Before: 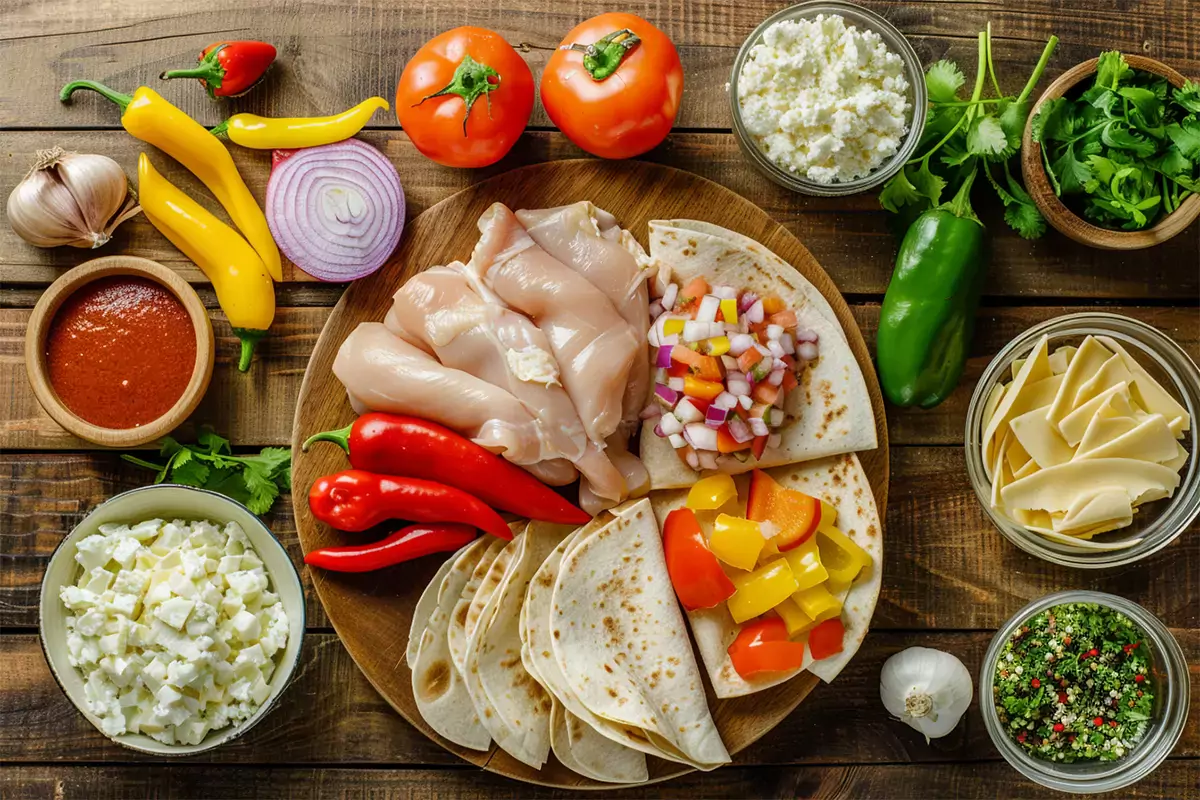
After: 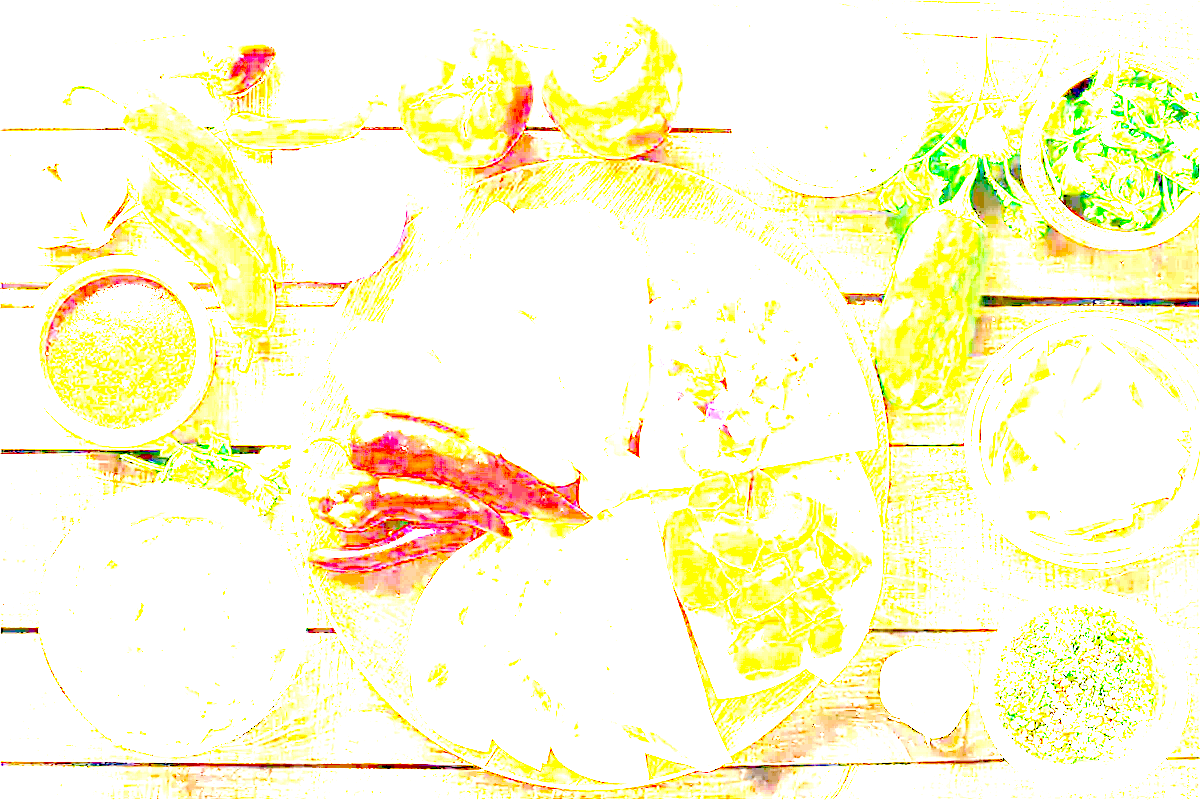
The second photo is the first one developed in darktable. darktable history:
exposure: exposure 7.93 EV, compensate highlight preservation false
